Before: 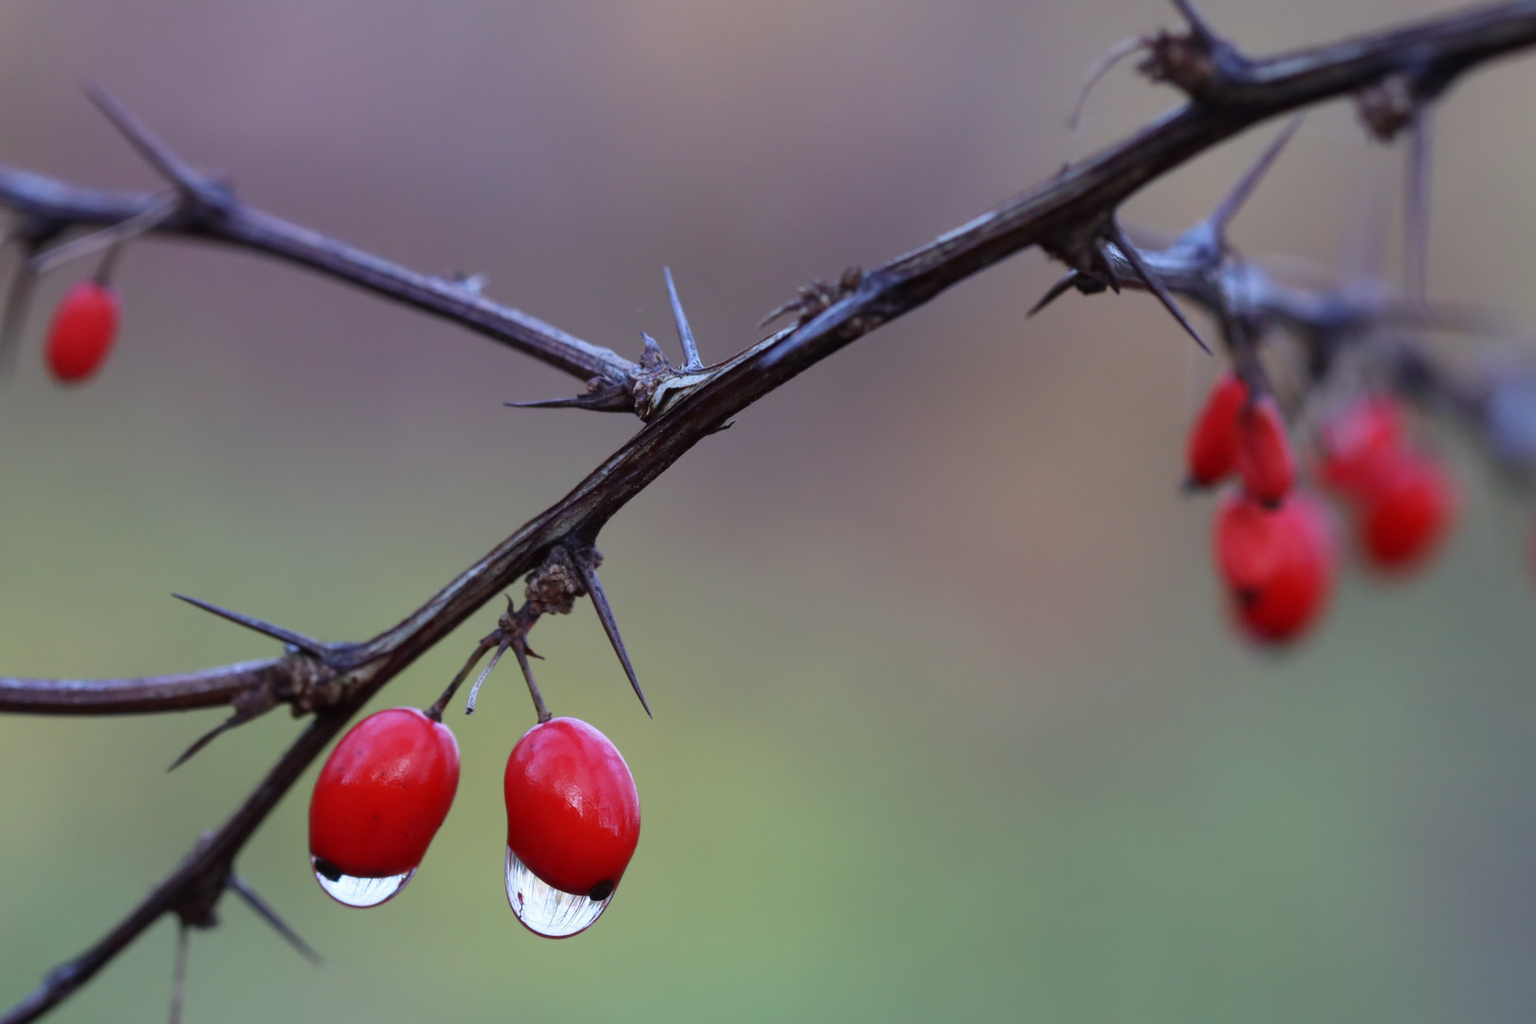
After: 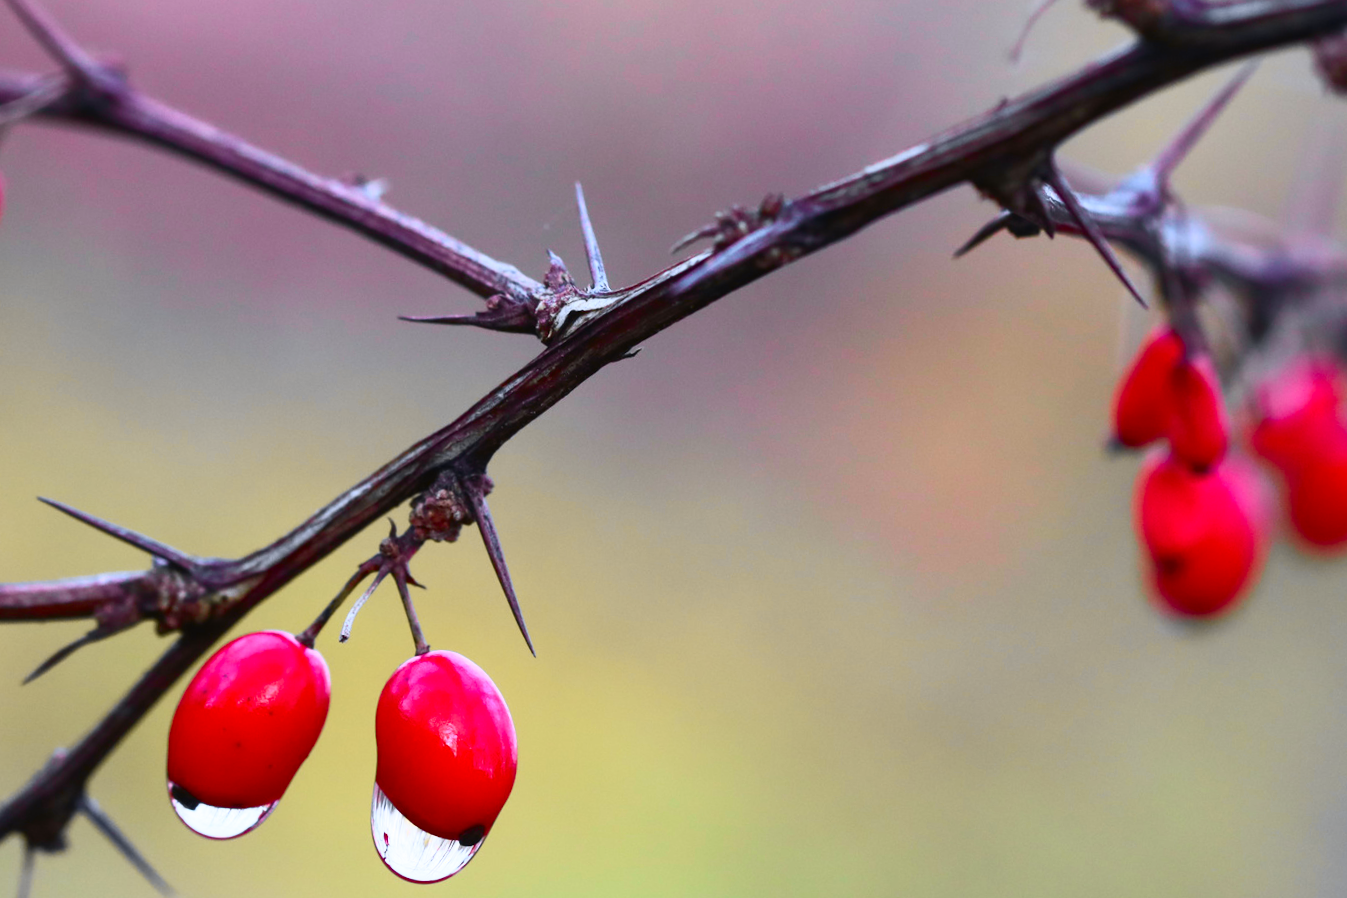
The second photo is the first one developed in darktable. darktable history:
crop and rotate: angle -3.27°, left 5.211%, top 5.211%, right 4.607%, bottom 4.607%
tone curve: curves: ch0 [(0, 0.017) (0.259, 0.344) (0.593, 0.778) (0.786, 0.931) (1, 0.999)]; ch1 [(0, 0) (0.405, 0.387) (0.442, 0.47) (0.492, 0.5) (0.511, 0.503) (0.548, 0.596) (0.7, 0.795) (1, 1)]; ch2 [(0, 0) (0.411, 0.433) (0.5, 0.504) (0.535, 0.581) (1, 1)], color space Lab, independent channels, preserve colors none
contrast brightness saturation: contrast 0.13, brightness -0.05, saturation 0.16
